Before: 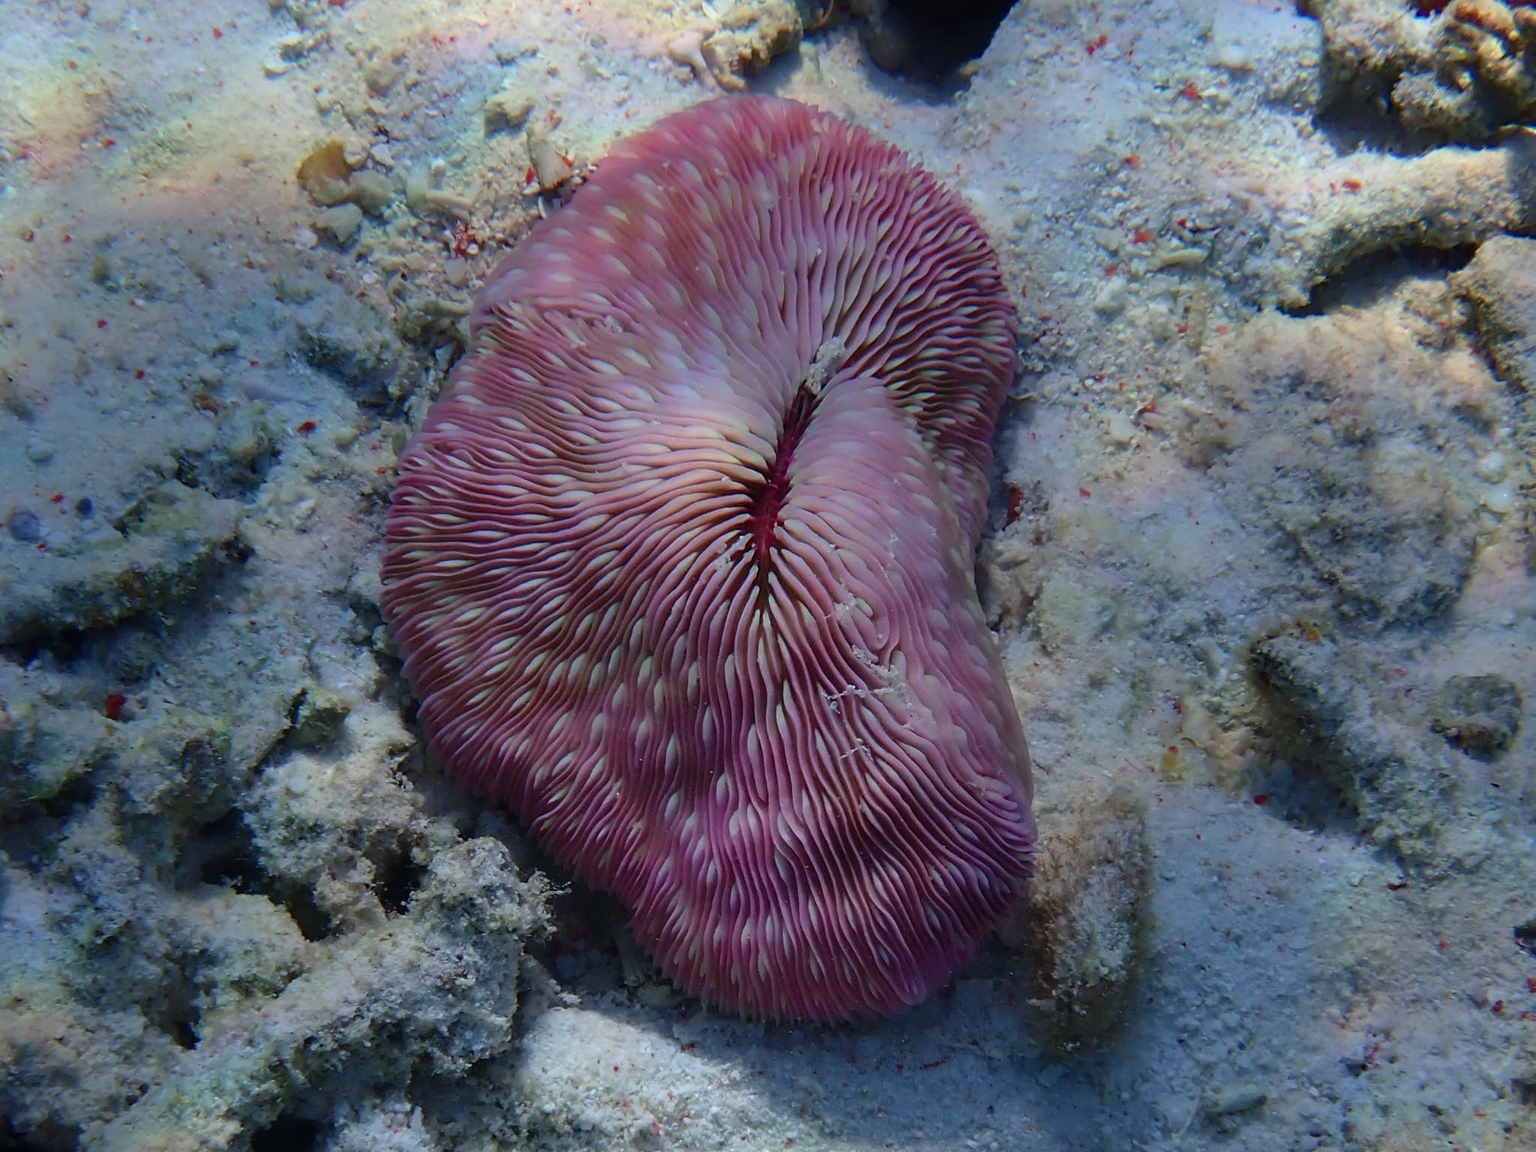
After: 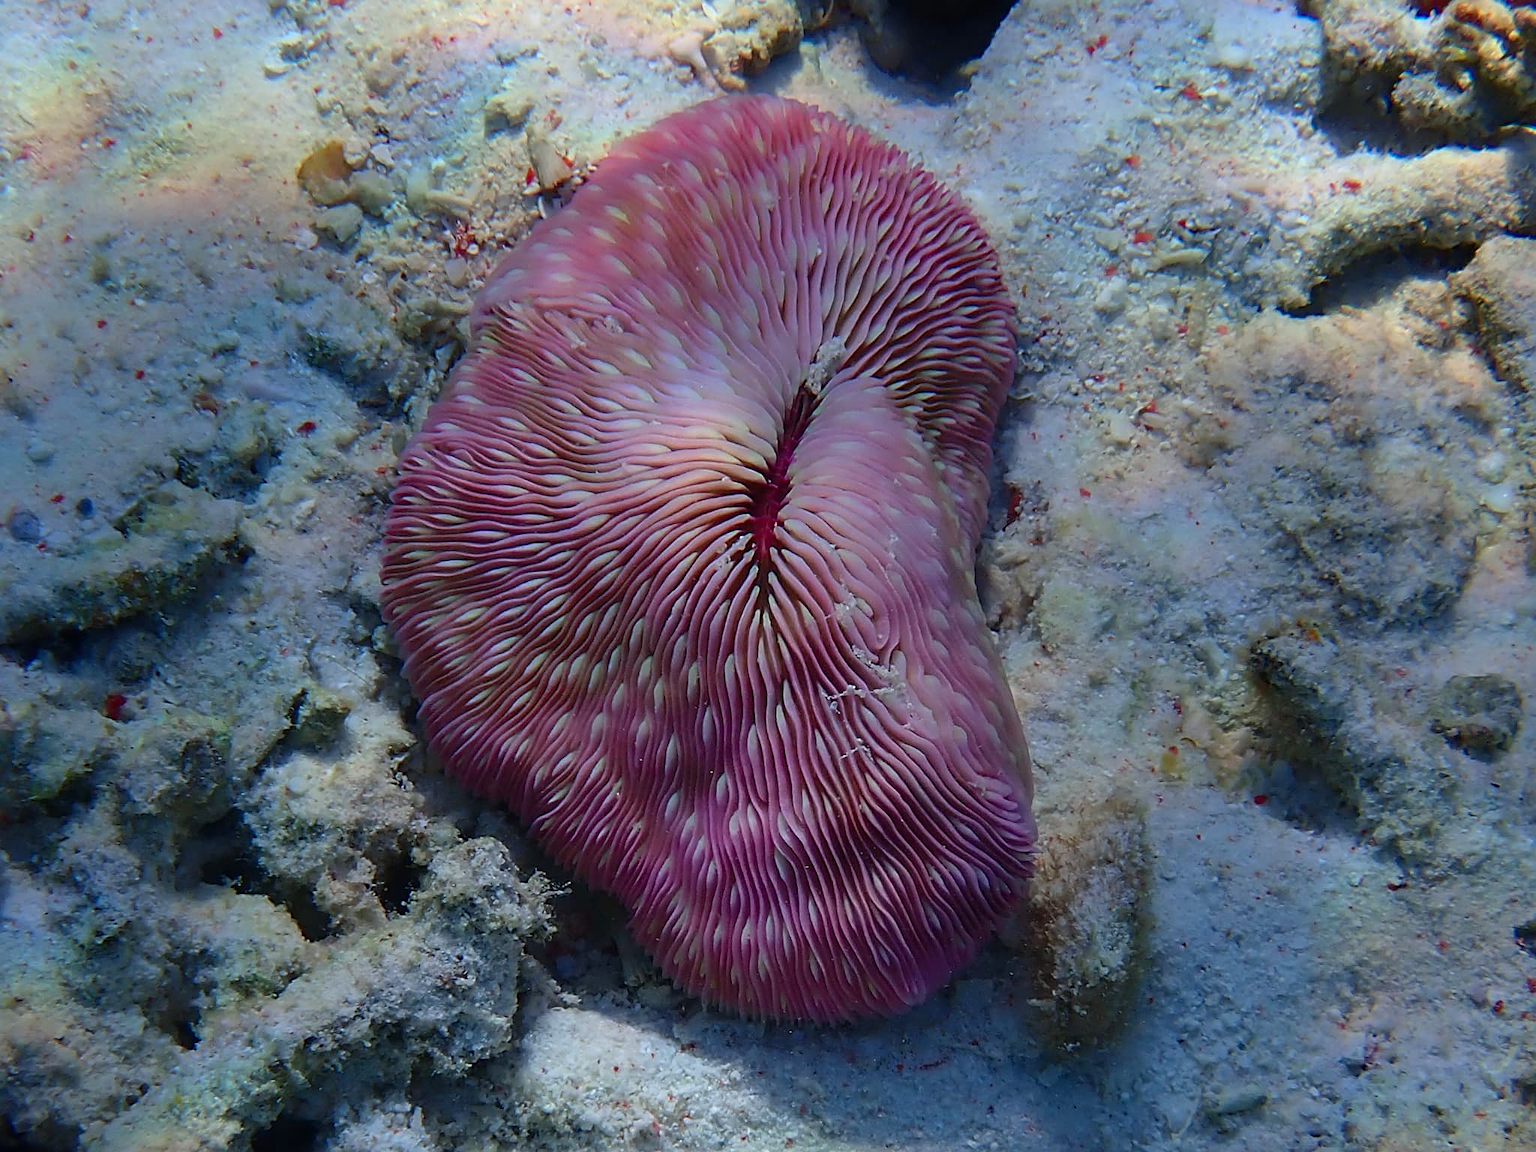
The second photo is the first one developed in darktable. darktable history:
contrast brightness saturation: contrast 0.037, saturation 0.161
sharpen: on, module defaults
